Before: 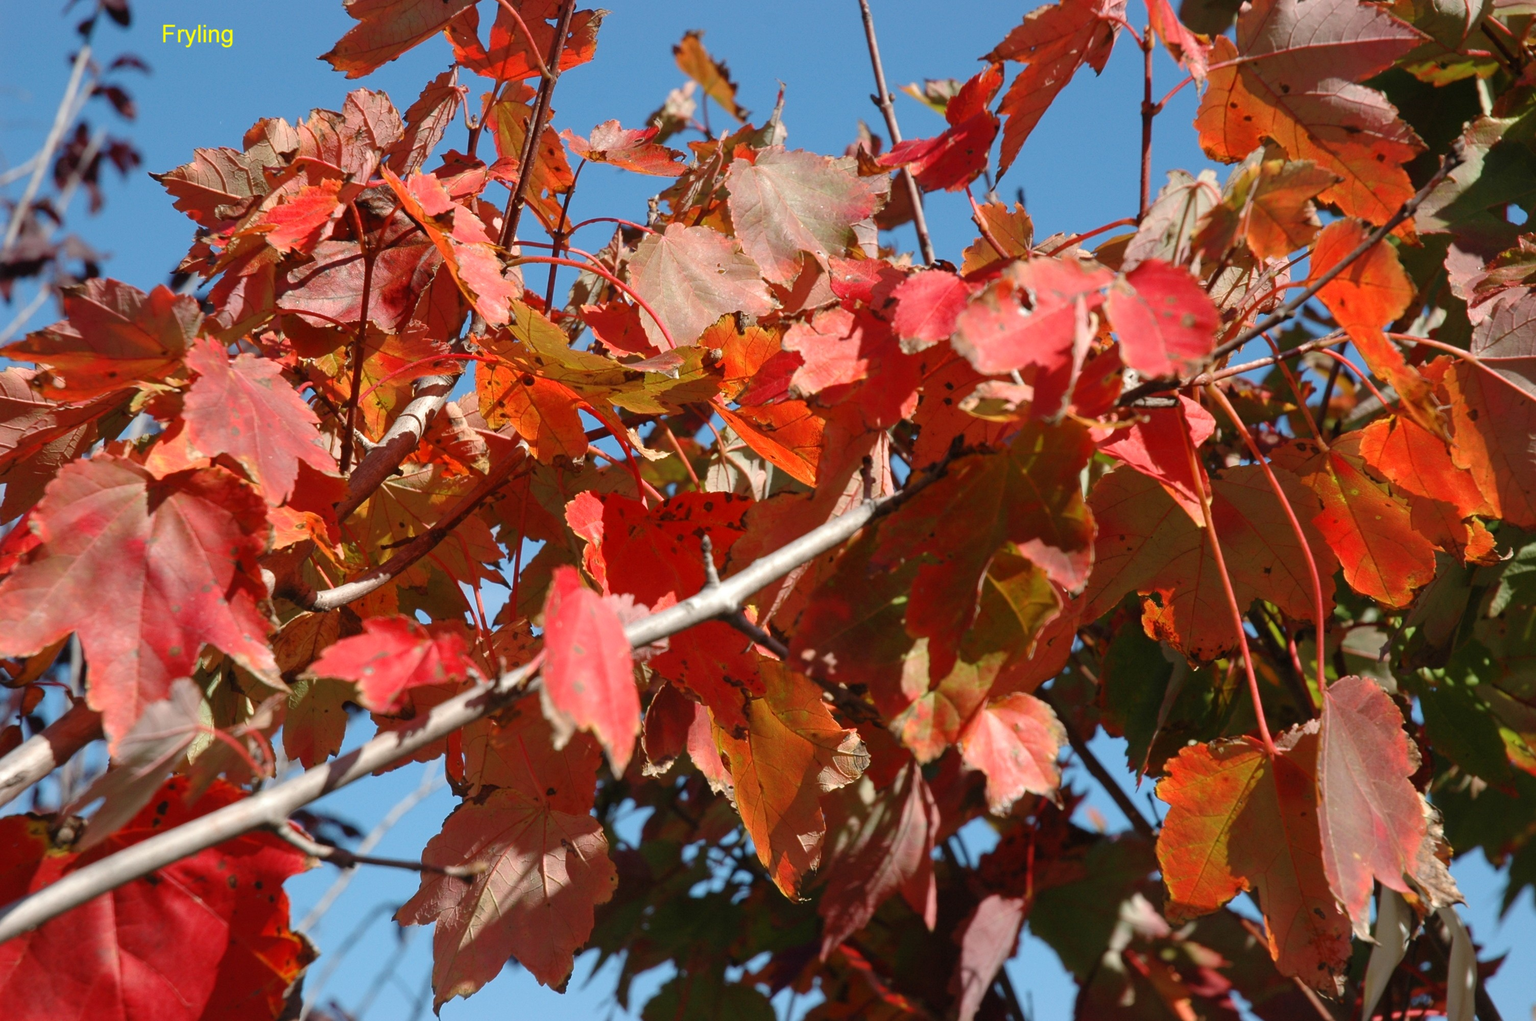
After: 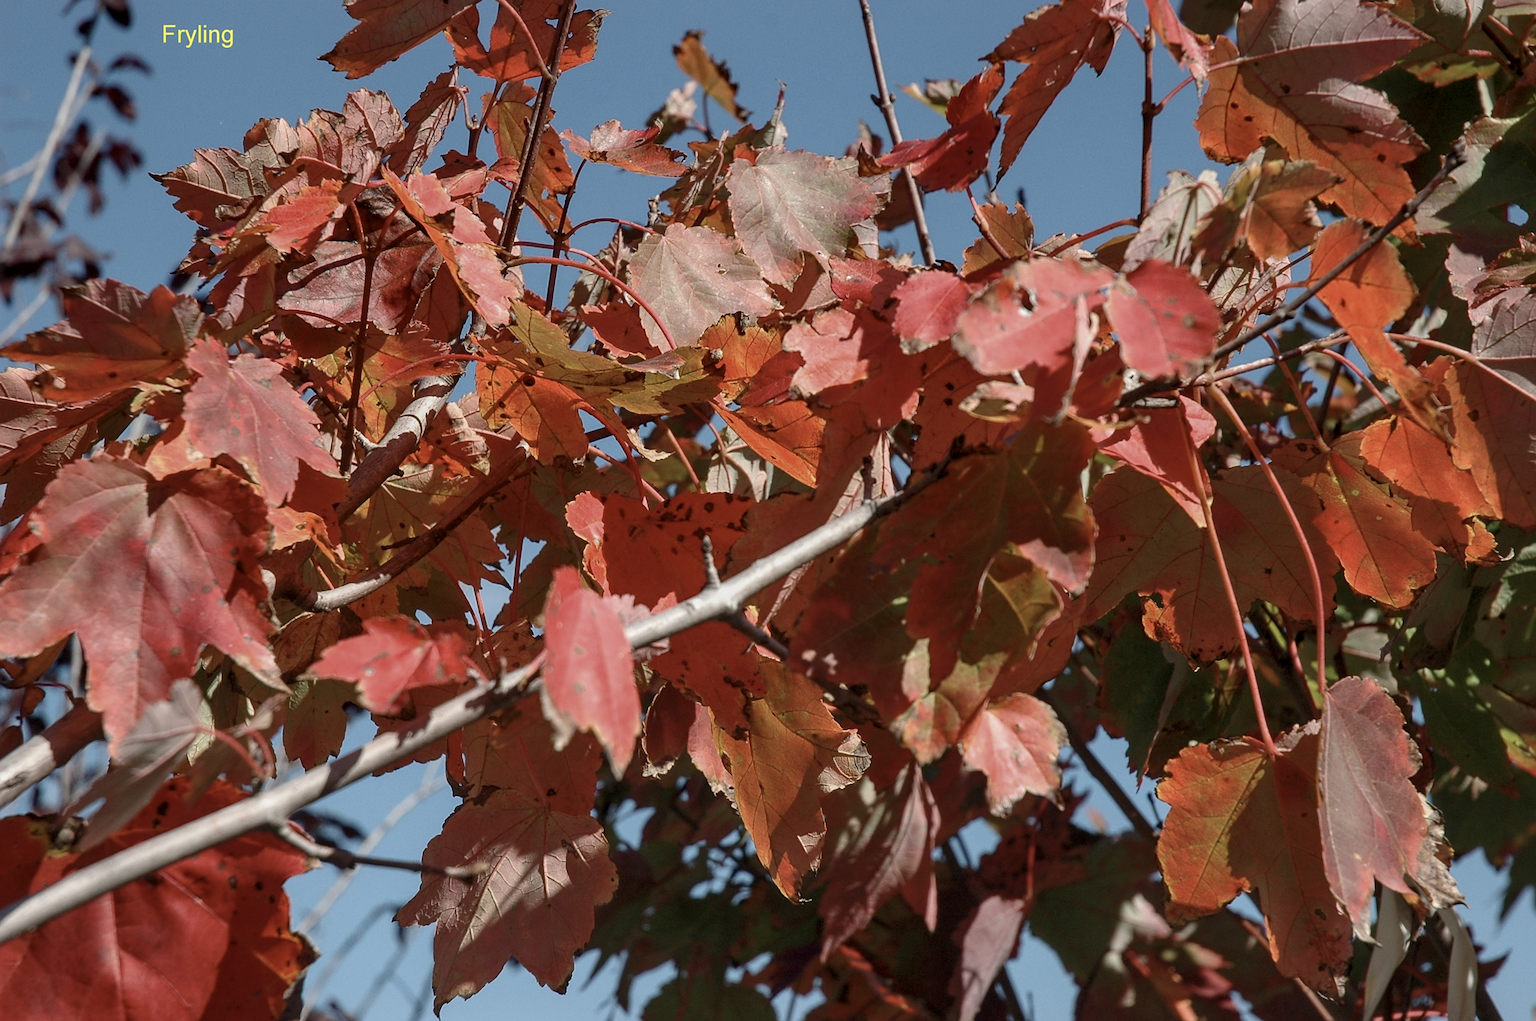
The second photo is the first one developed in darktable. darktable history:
exposure: compensate exposure bias true, compensate highlight preservation false
sharpen: on, module defaults
tone equalizer: -8 EV 0.255 EV, -7 EV 0.397 EV, -6 EV 0.444 EV, -5 EV 0.271 EV, -3 EV -0.272 EV, -2 EV -0.427 EV, -1 EV -0.407 EV, +0 EV -0.276 EV, mask exposure compensation -0.49 EV
local contrast: detail 130%
contrast brightness saturation: contrast 0.099, saturation -0.283
